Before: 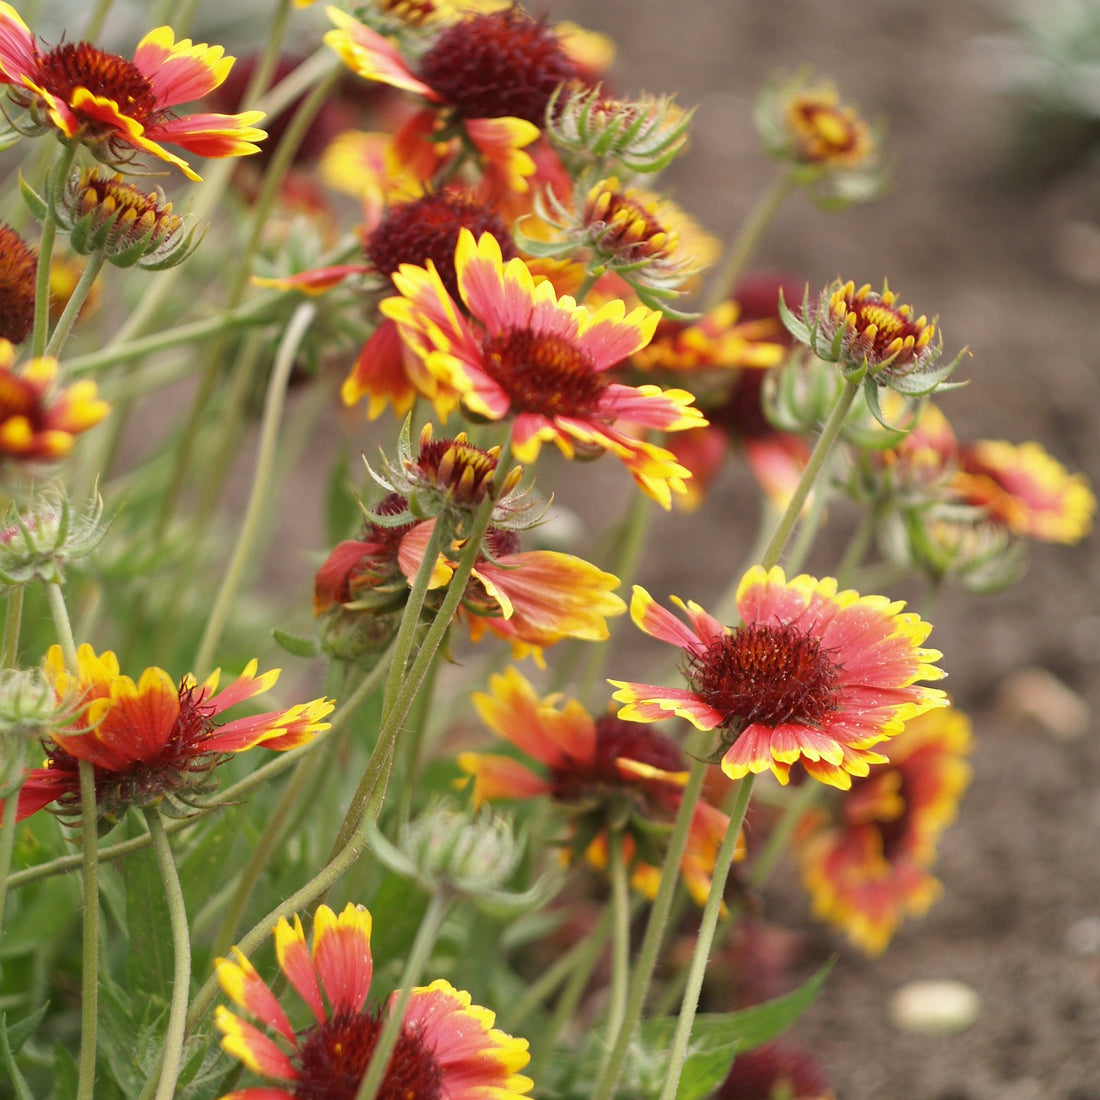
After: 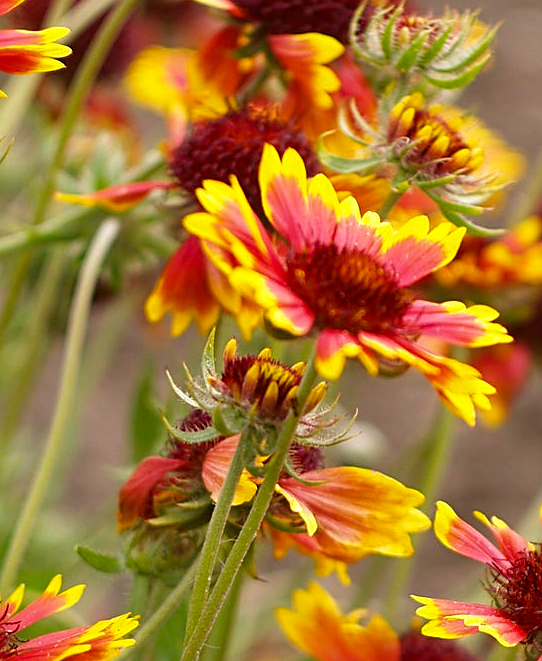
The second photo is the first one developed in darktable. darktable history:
crop: left 17.835%, top 7.675%, right 32.881%, bottom 32.213%
local contrast: highlights 100%, shadows 100%, detail 120%, midtone range 0.2
sharpen: on, module defaults
color balance rgb: perceptual saturation grading › global saturation 20%, global vibrance 20%
